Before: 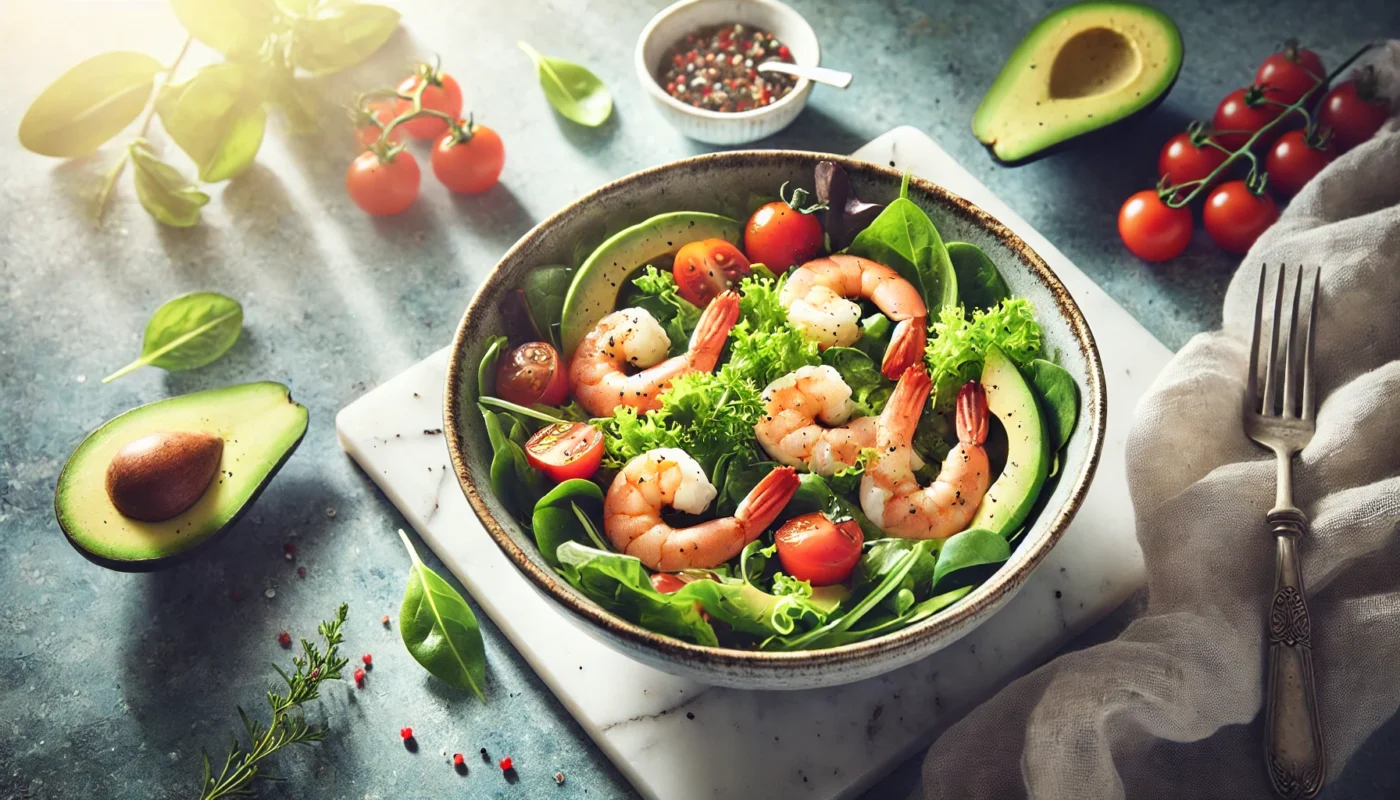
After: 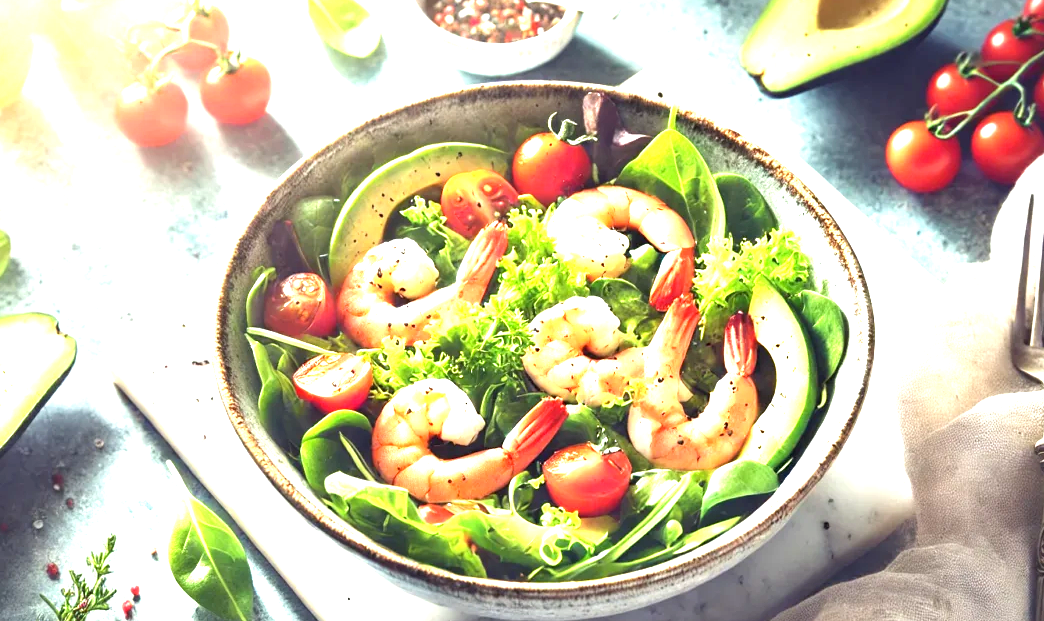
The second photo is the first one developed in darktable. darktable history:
crop: left 16.629%, top 8.698%, right 8.737%, bottom 12.553%
exposure: black level correction 0.001, exposure 1.654 EV, compensate exposure bias true, compensate highlight preservation false
